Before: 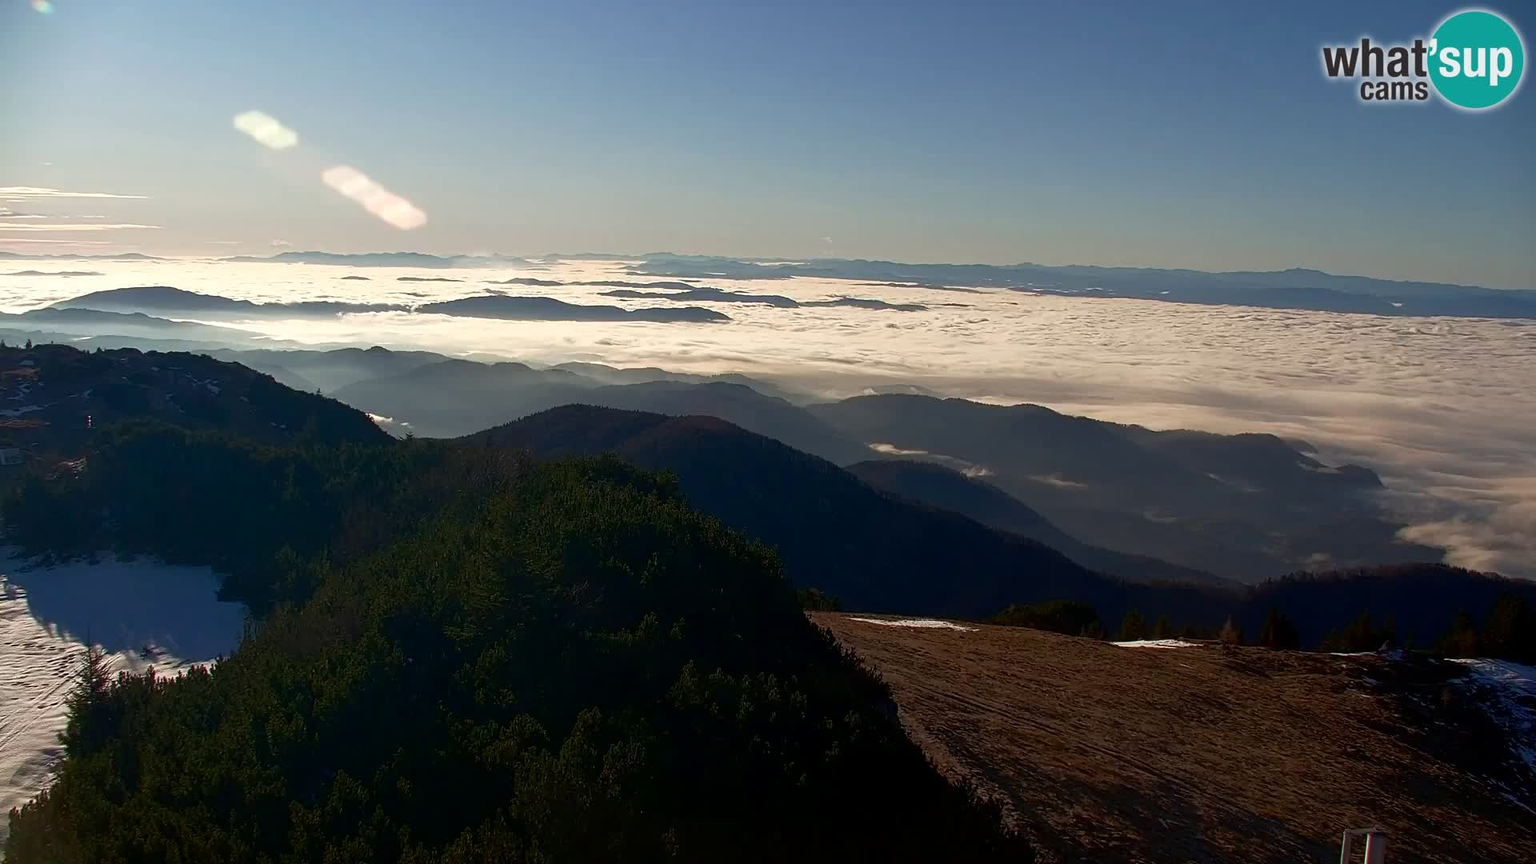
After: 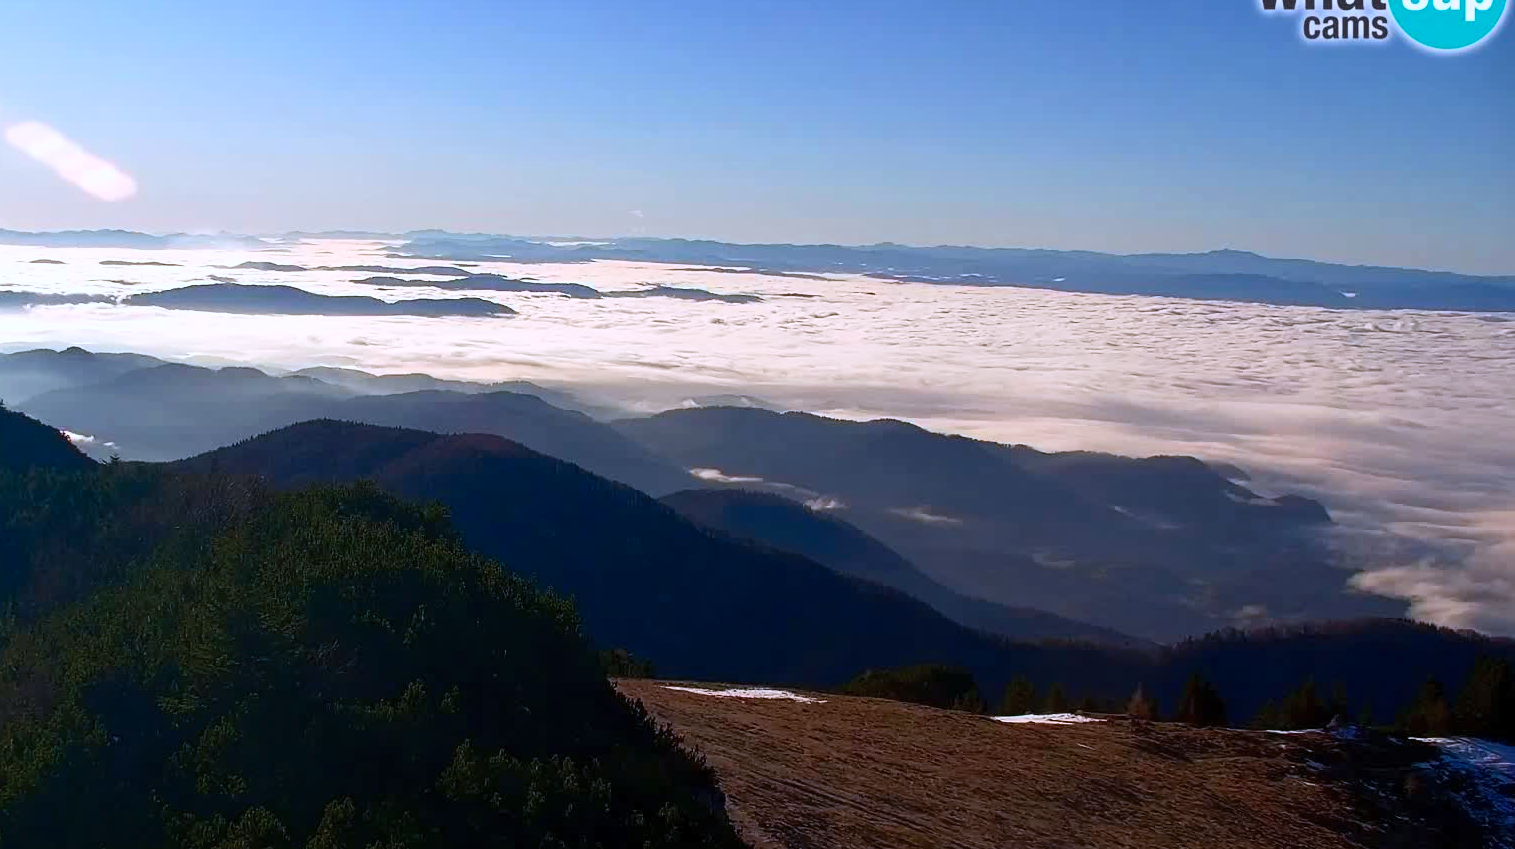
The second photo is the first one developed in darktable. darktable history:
color calibration: output R [1.063, -0.012, -0.003, 0], output B [-0.079, 0.047, 1, 0], x 0.394, y 0.386, temperature 3708.17 K, saturation algorithm version 1 (2020)
contrast brightness saturation: contrast 0.196, brightness 0.158, saturation 0.217
crop and rotate: left 20.69%, top 8.073%, right 0.382%, bottom 13.299%
